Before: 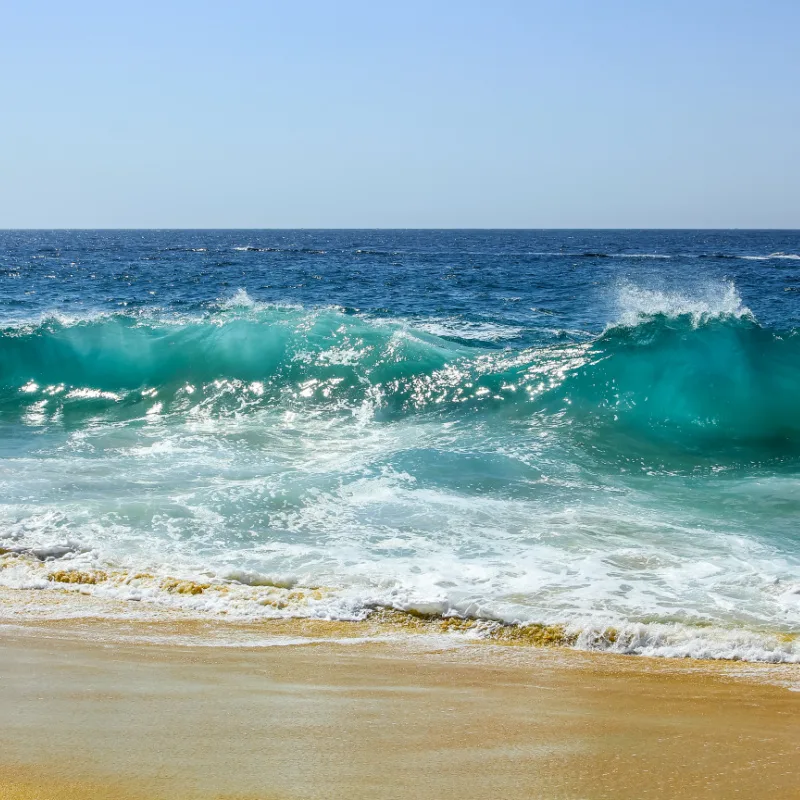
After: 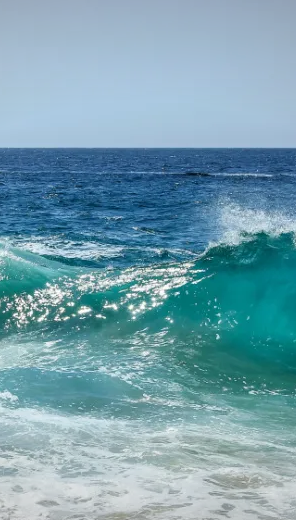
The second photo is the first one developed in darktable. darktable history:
crop and rotate: left 49.833%, top 10.146%, right 13.135%, bottom 24.805%
vignetting: fall-off start 97.84%, fall-off radius 99.68%, width/height ratio 1.373
